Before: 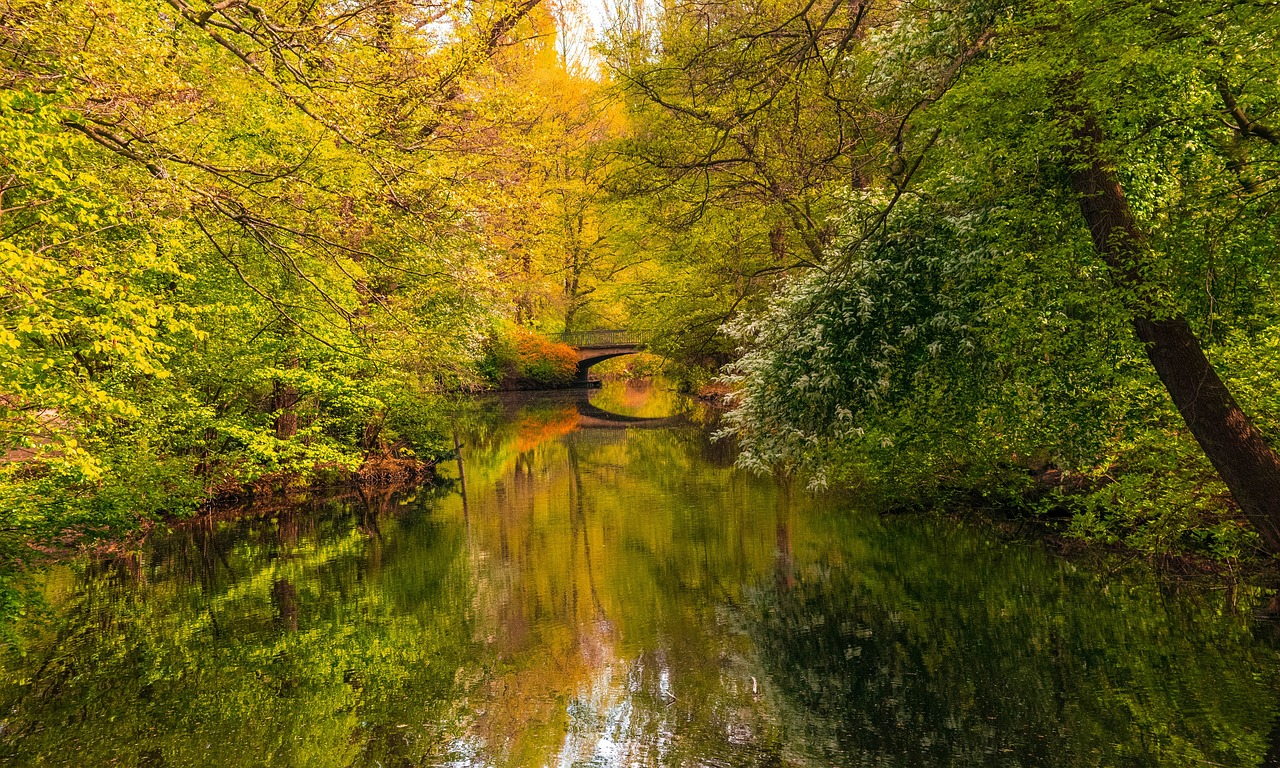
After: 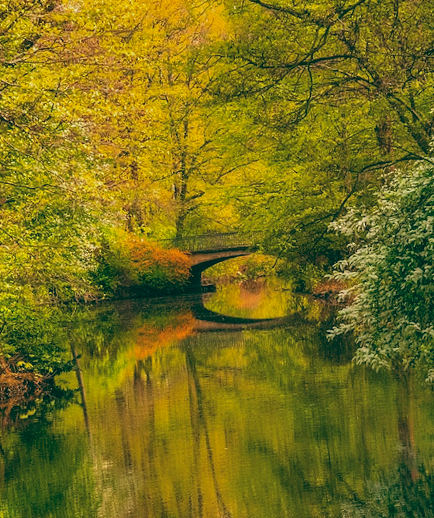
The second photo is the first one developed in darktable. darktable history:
crop and rotate: left 29.476%, top 10.214%, right 35.32%, bottom 17.333%
rotate and perspective: rotation -3°, crop left 0.031, crop right 0.968, crop top 0.07, crop bottom 0.93
shadows and highlights: low approximation 0.01, soften with gaussian
color balance: lift [1.005, 0.99, 1.007, 1.01], gamma [1, 1.034, 1.032, 0.966], gain [0.873, 1.055, 1.067, 0.933]
